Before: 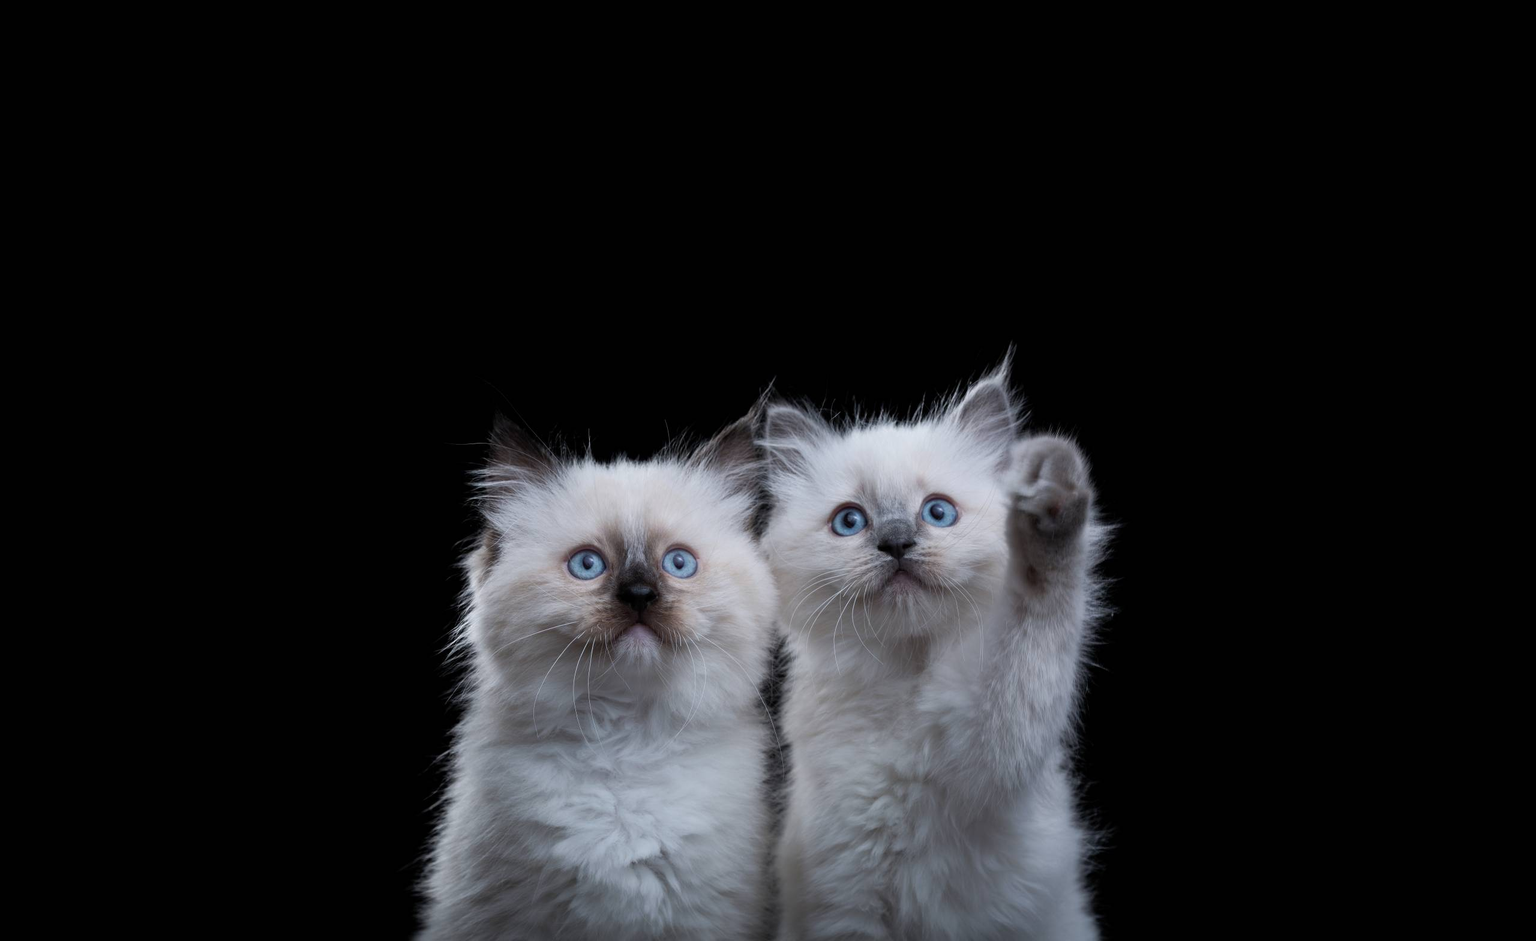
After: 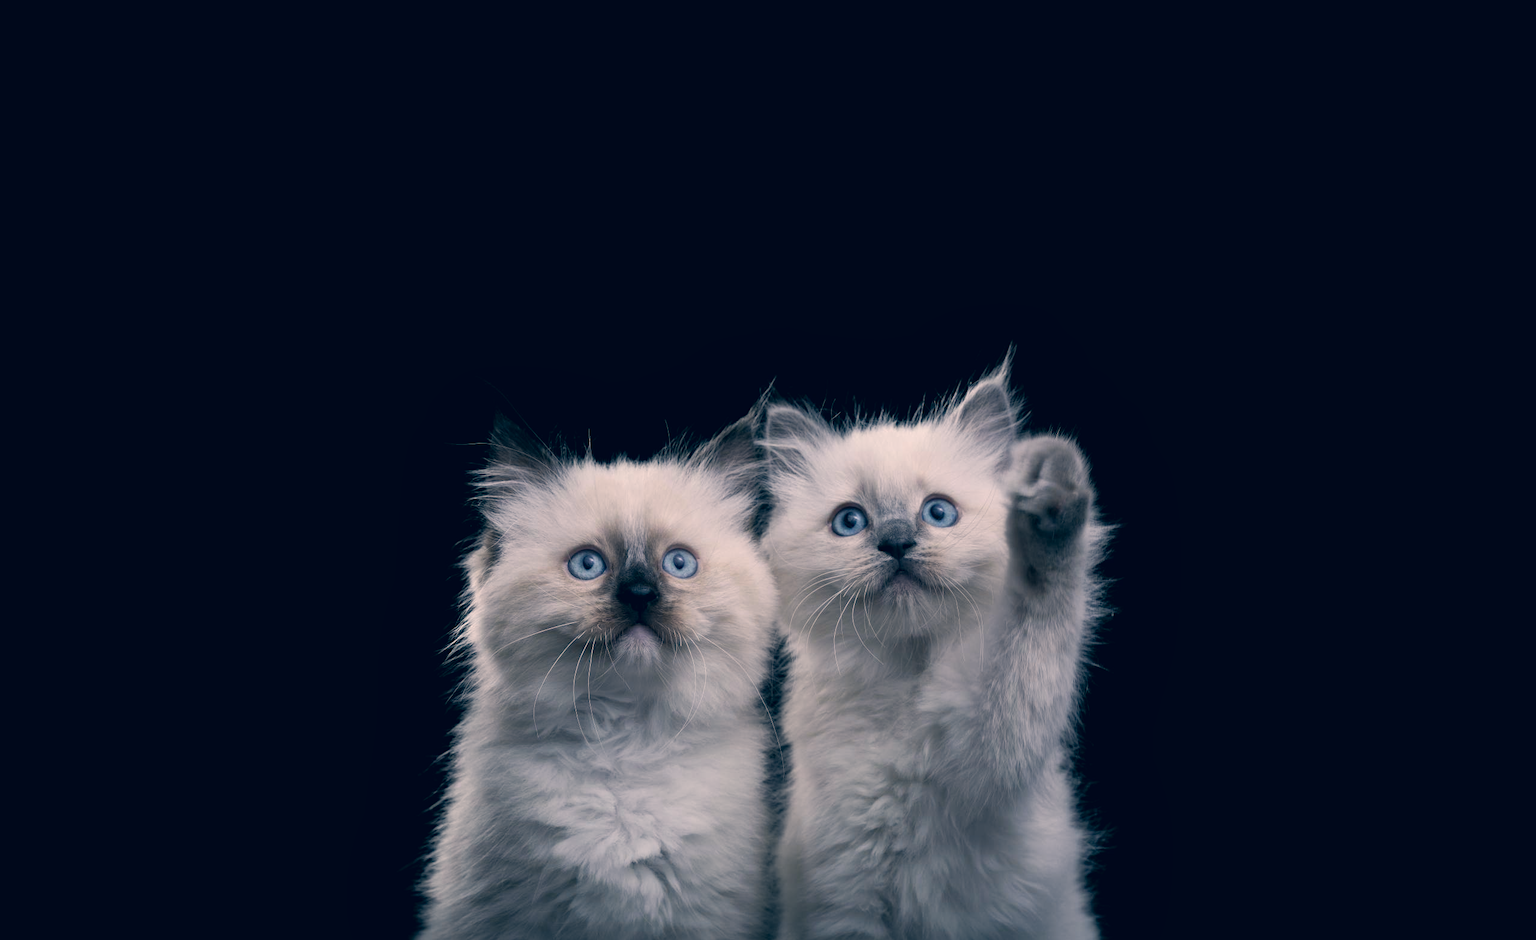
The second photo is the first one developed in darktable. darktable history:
color correction: highlights a* 10.38, highlights b* 14, shadows a* -10.24, shadows b* -14.97
local contrast: mode bilateral grid, contrast 19, coarseness 50, detail 121%, midtone range 0.2
contrast brightness saturation: saturation -0.153
